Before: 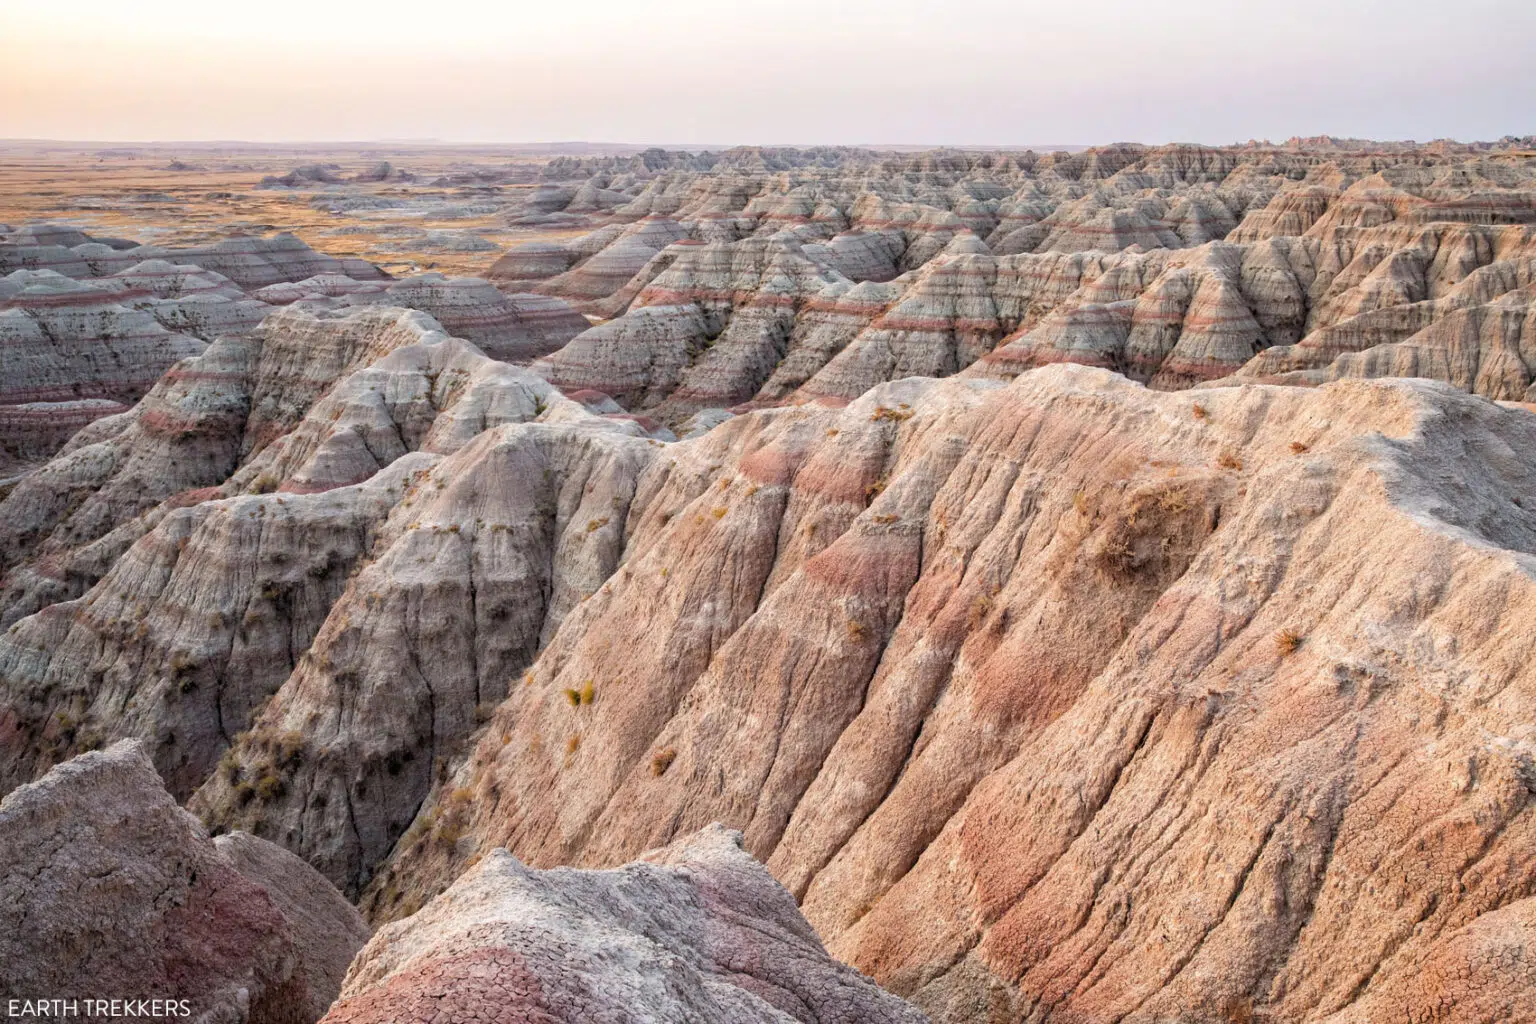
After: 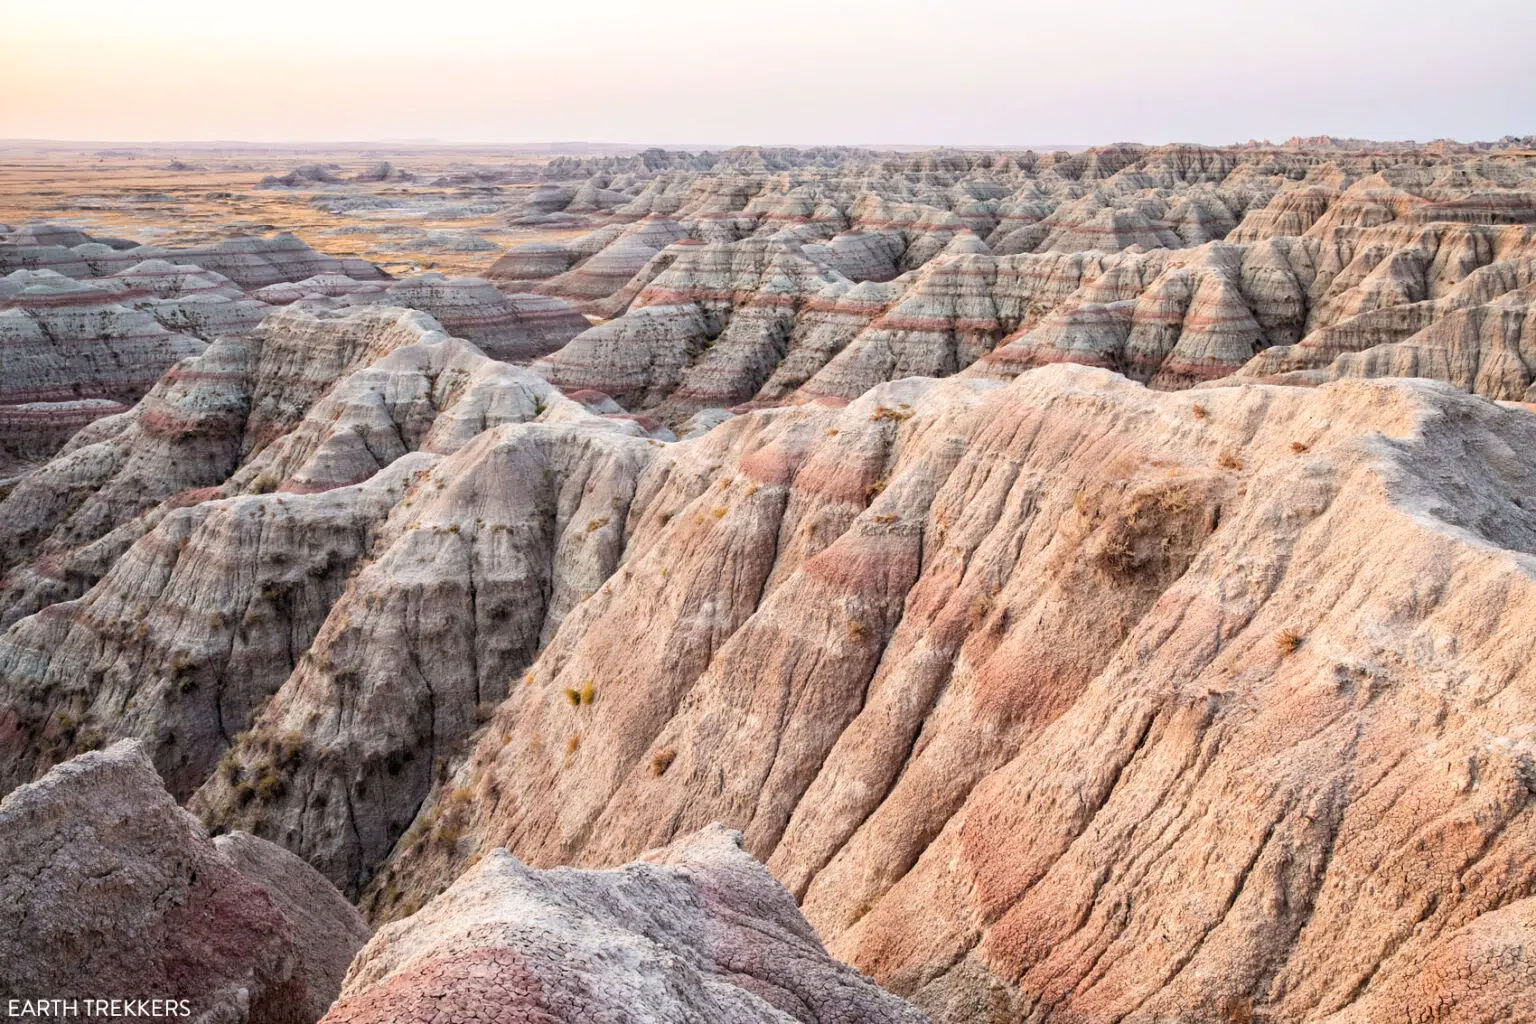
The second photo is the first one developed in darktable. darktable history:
contrast brightness saturation: contrast 0.151, brightness 0.049
